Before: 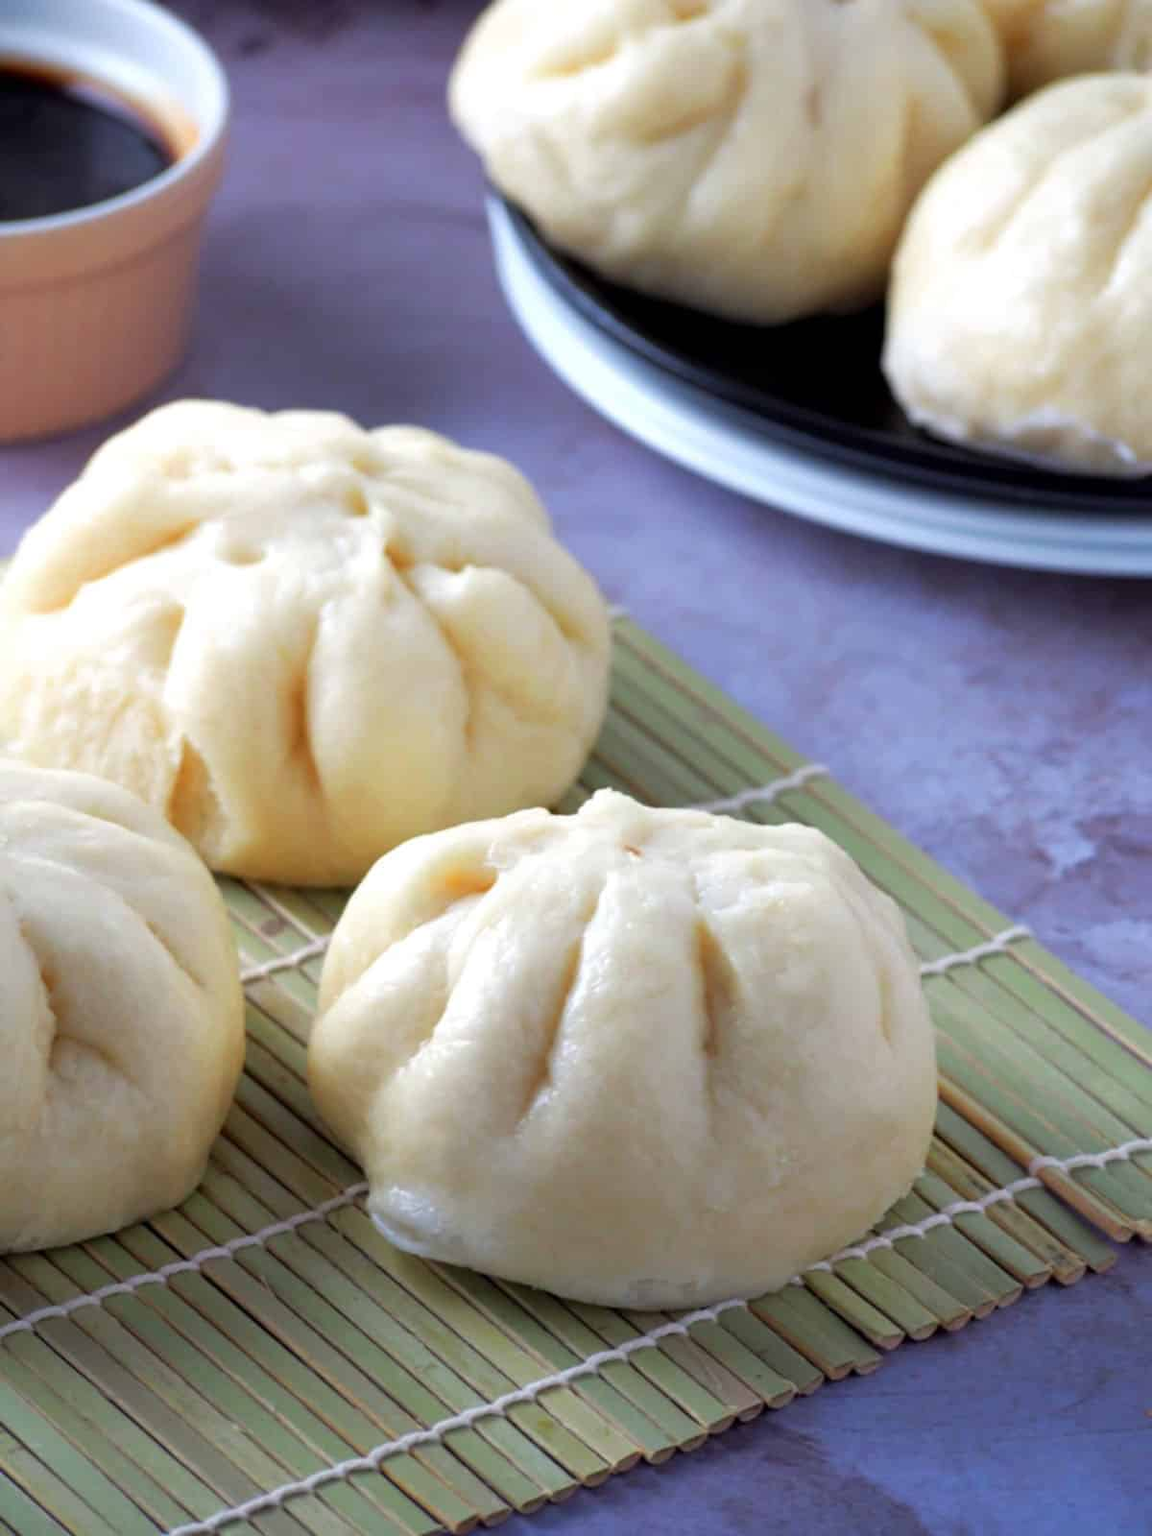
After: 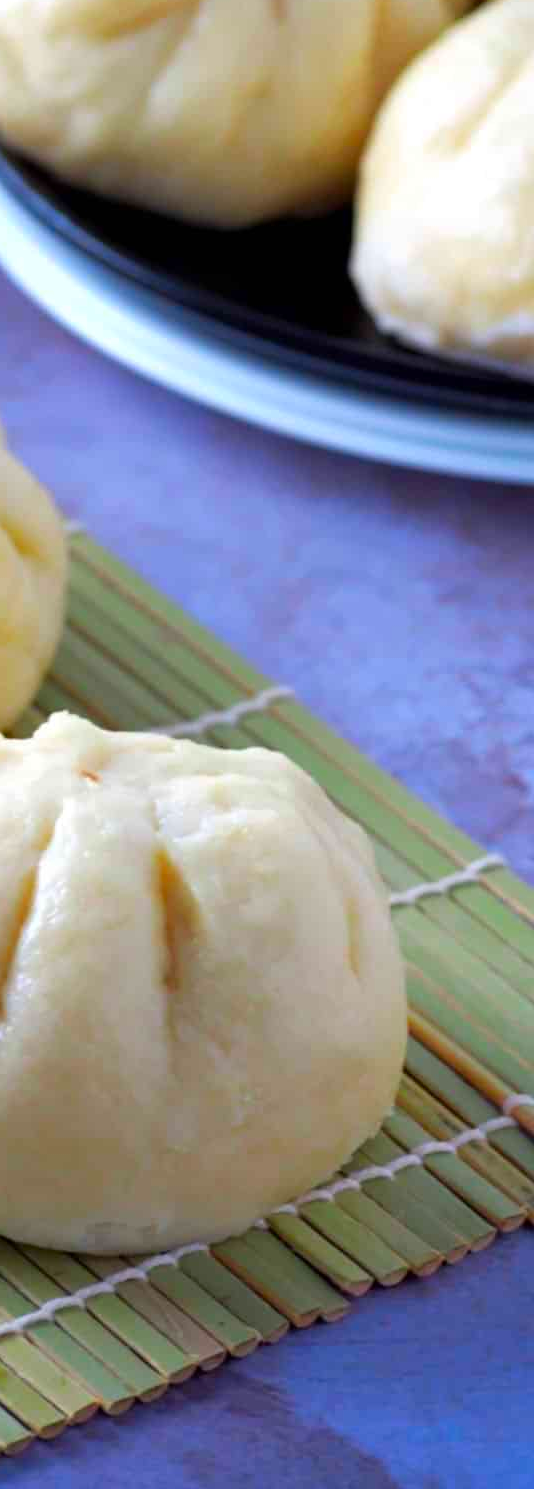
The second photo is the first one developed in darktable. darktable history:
crop: left 47.44%, top 6.923%, right 8.026%
contrast brightness saturation: saturation 0.5
